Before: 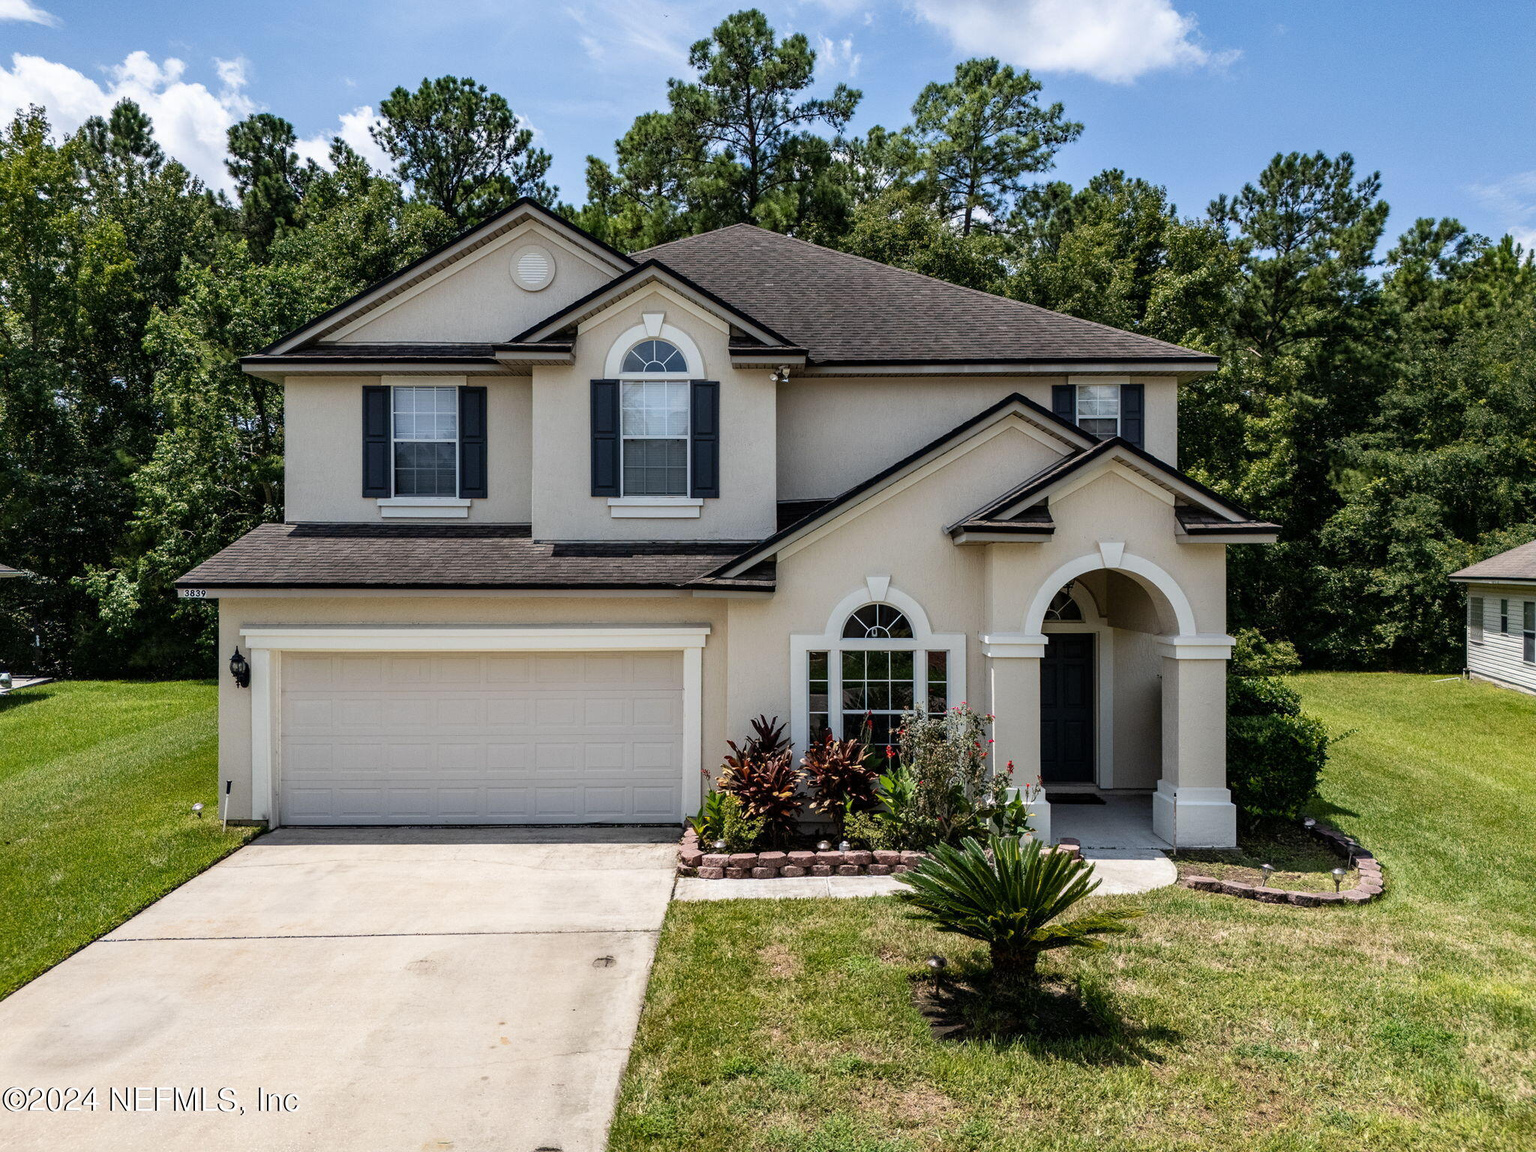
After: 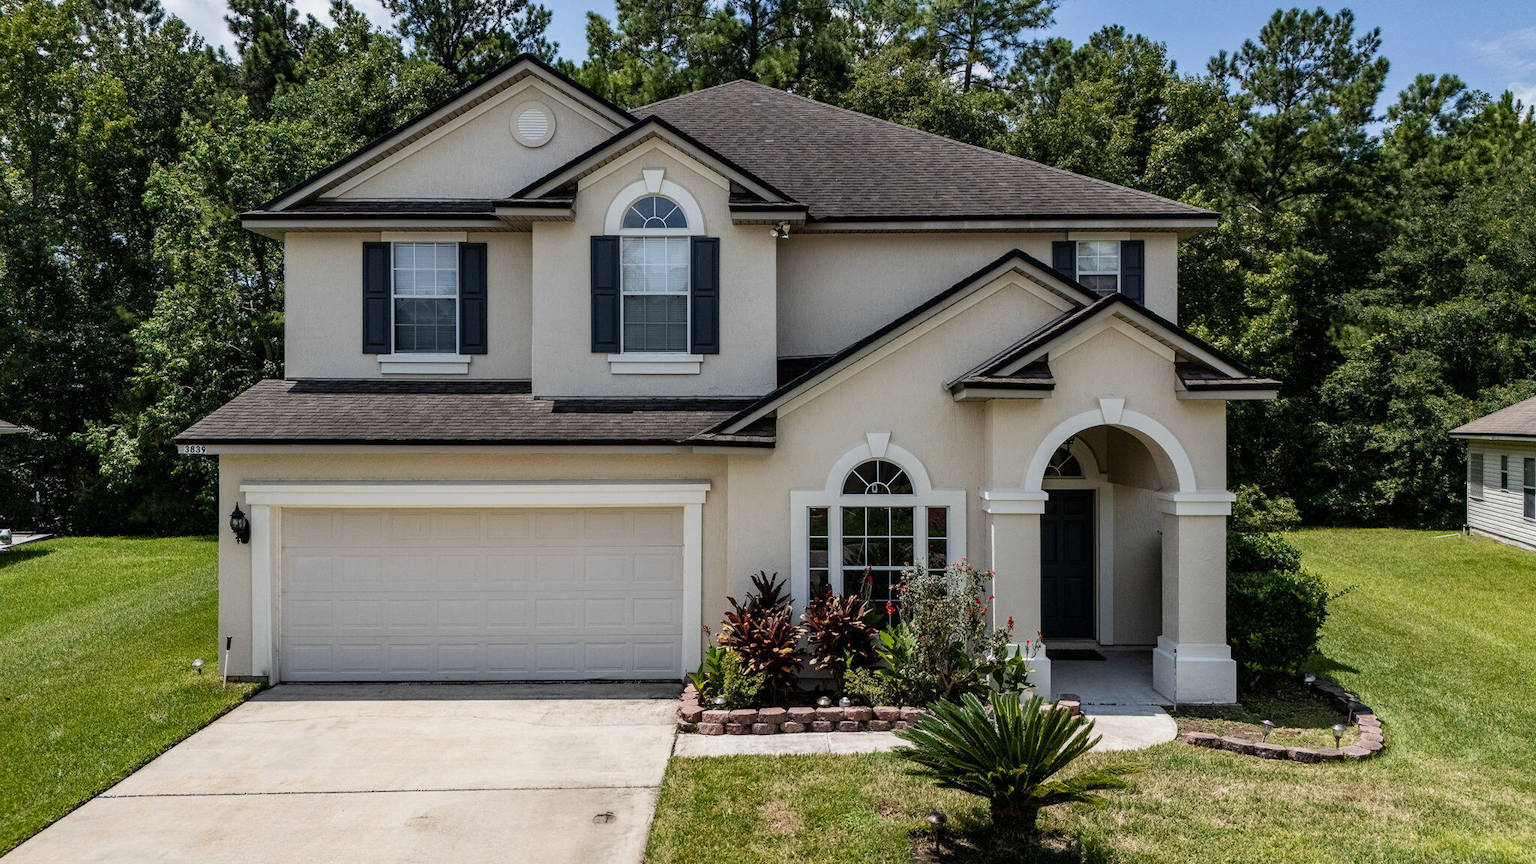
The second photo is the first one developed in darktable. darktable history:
crop and rotate: top 12.5%, bottom 12.5%
exposure: exposure -0.151 EV, compensate highlight preservation false
